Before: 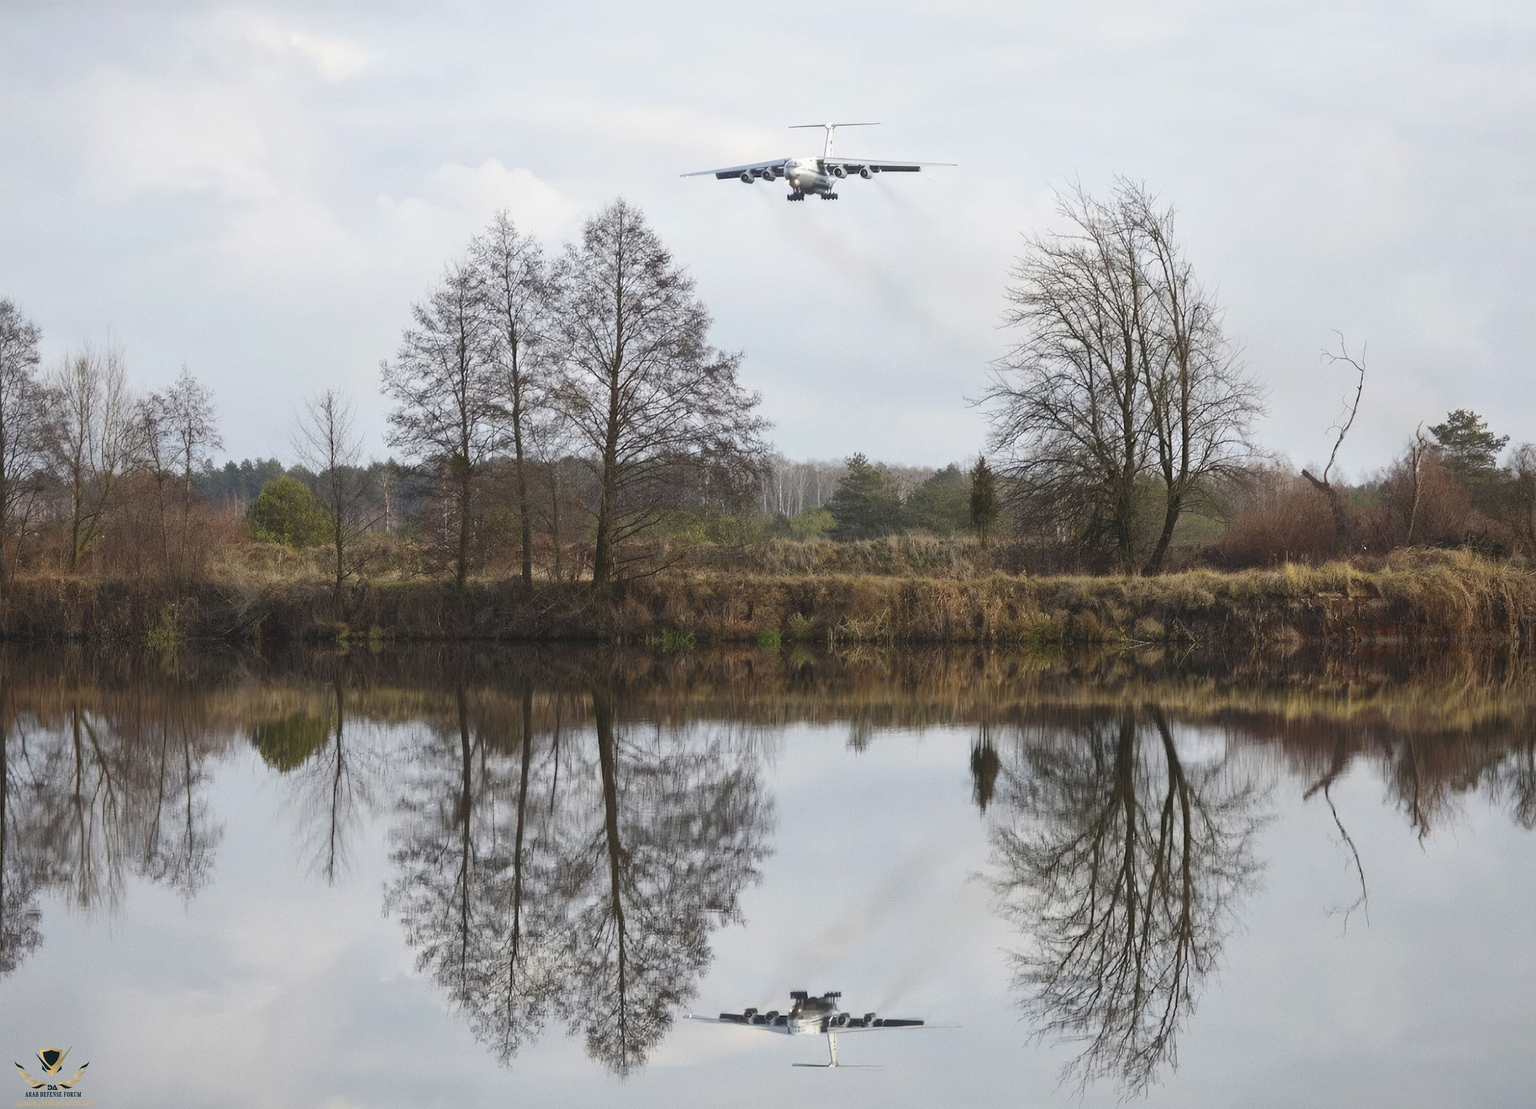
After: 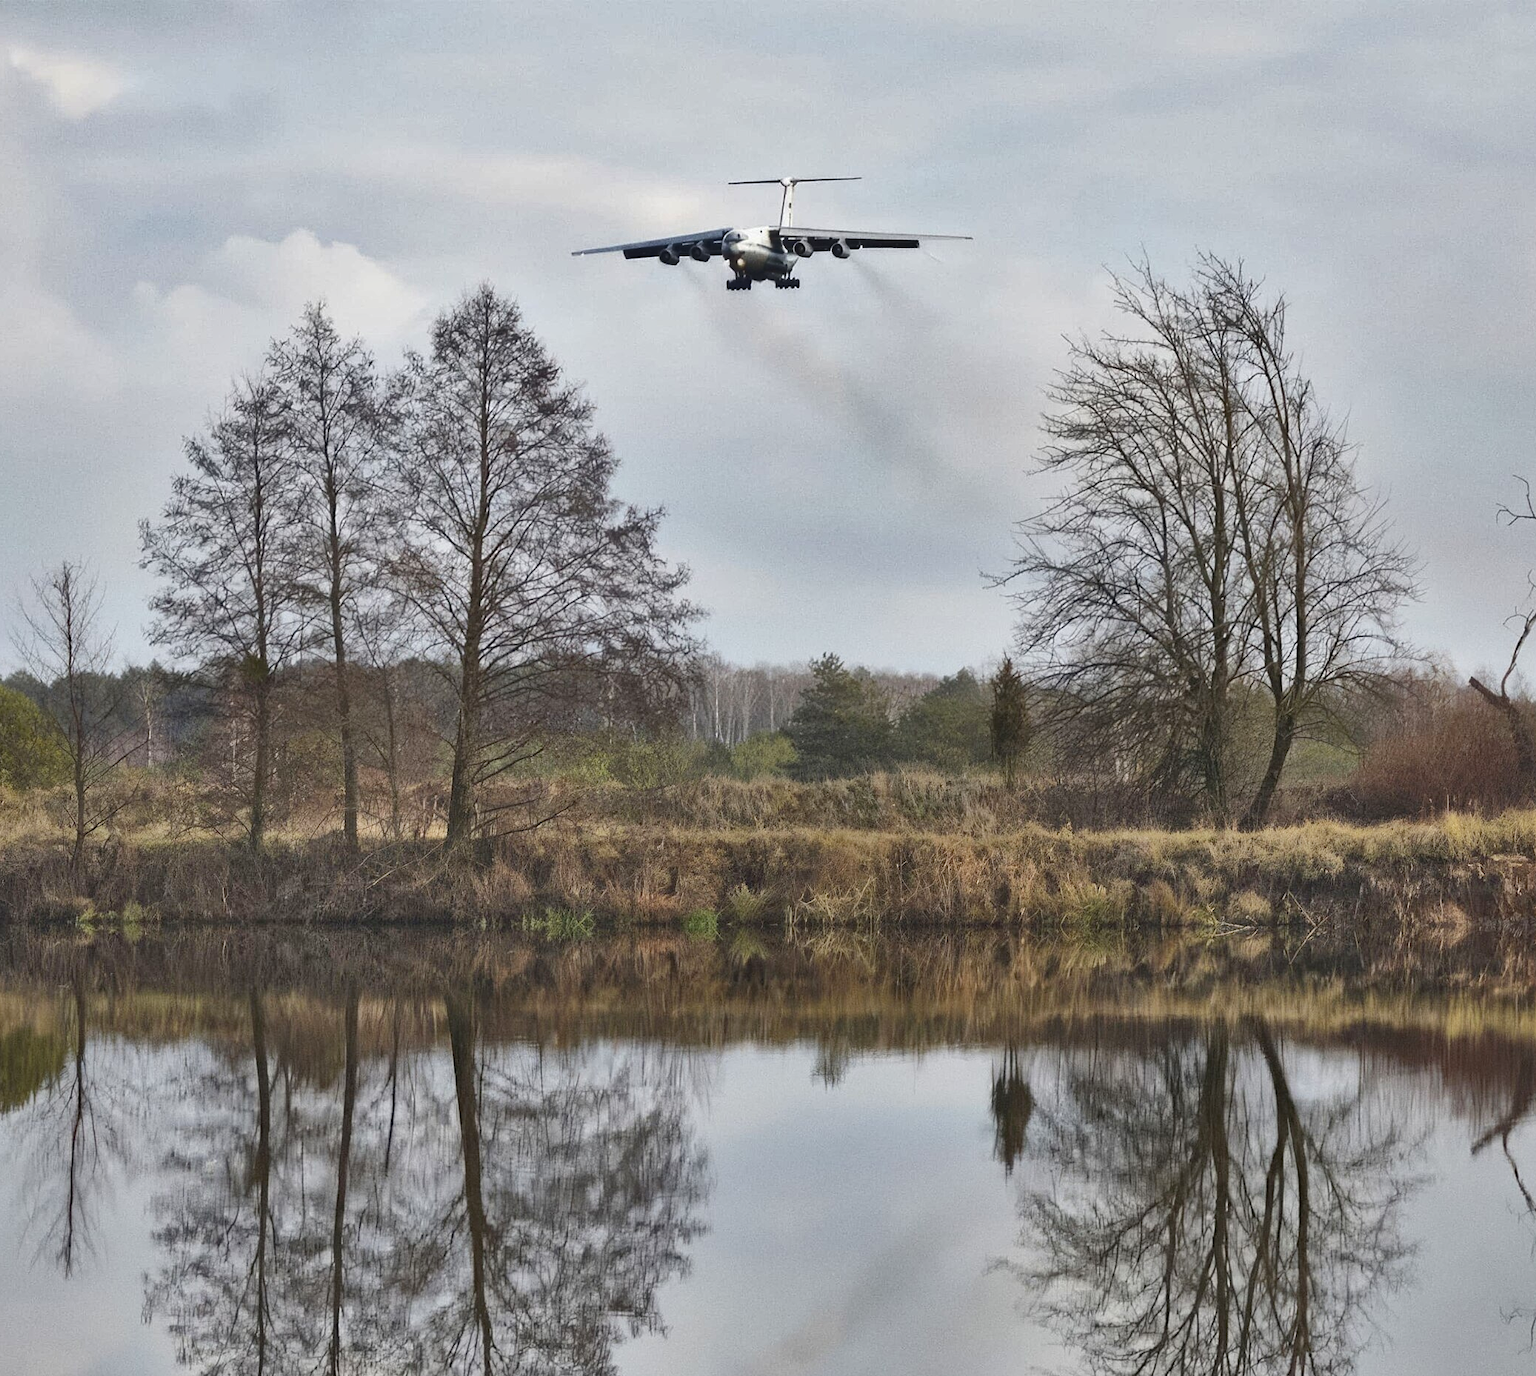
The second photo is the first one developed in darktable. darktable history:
shadows and highlights: shadows 75, highlights -60.85, soften with gaussian
haze removal: on, module defaults
crop: left 18.479%, right 12.2%, bottom 13.971%
contrast equalizer: octaves 7, y [[0.6 ×6], [0.55 ×6], [0 ×6], [0 ×6], [0 ×6]], mix -0.1
